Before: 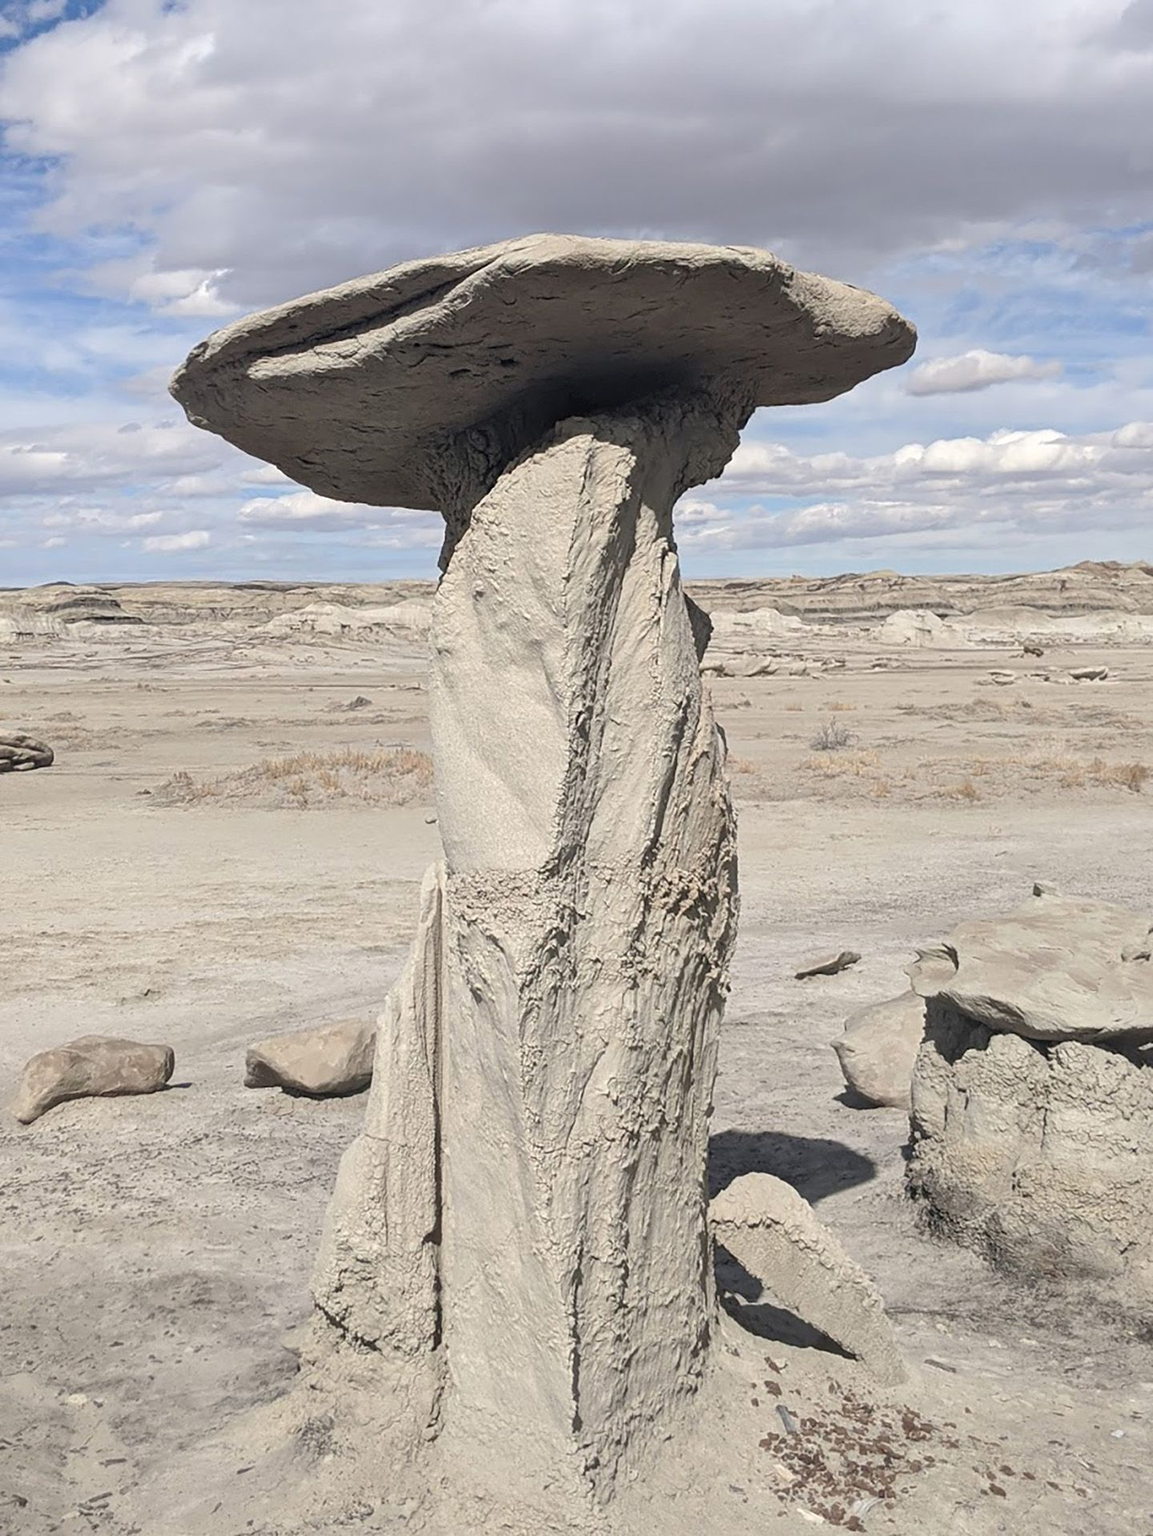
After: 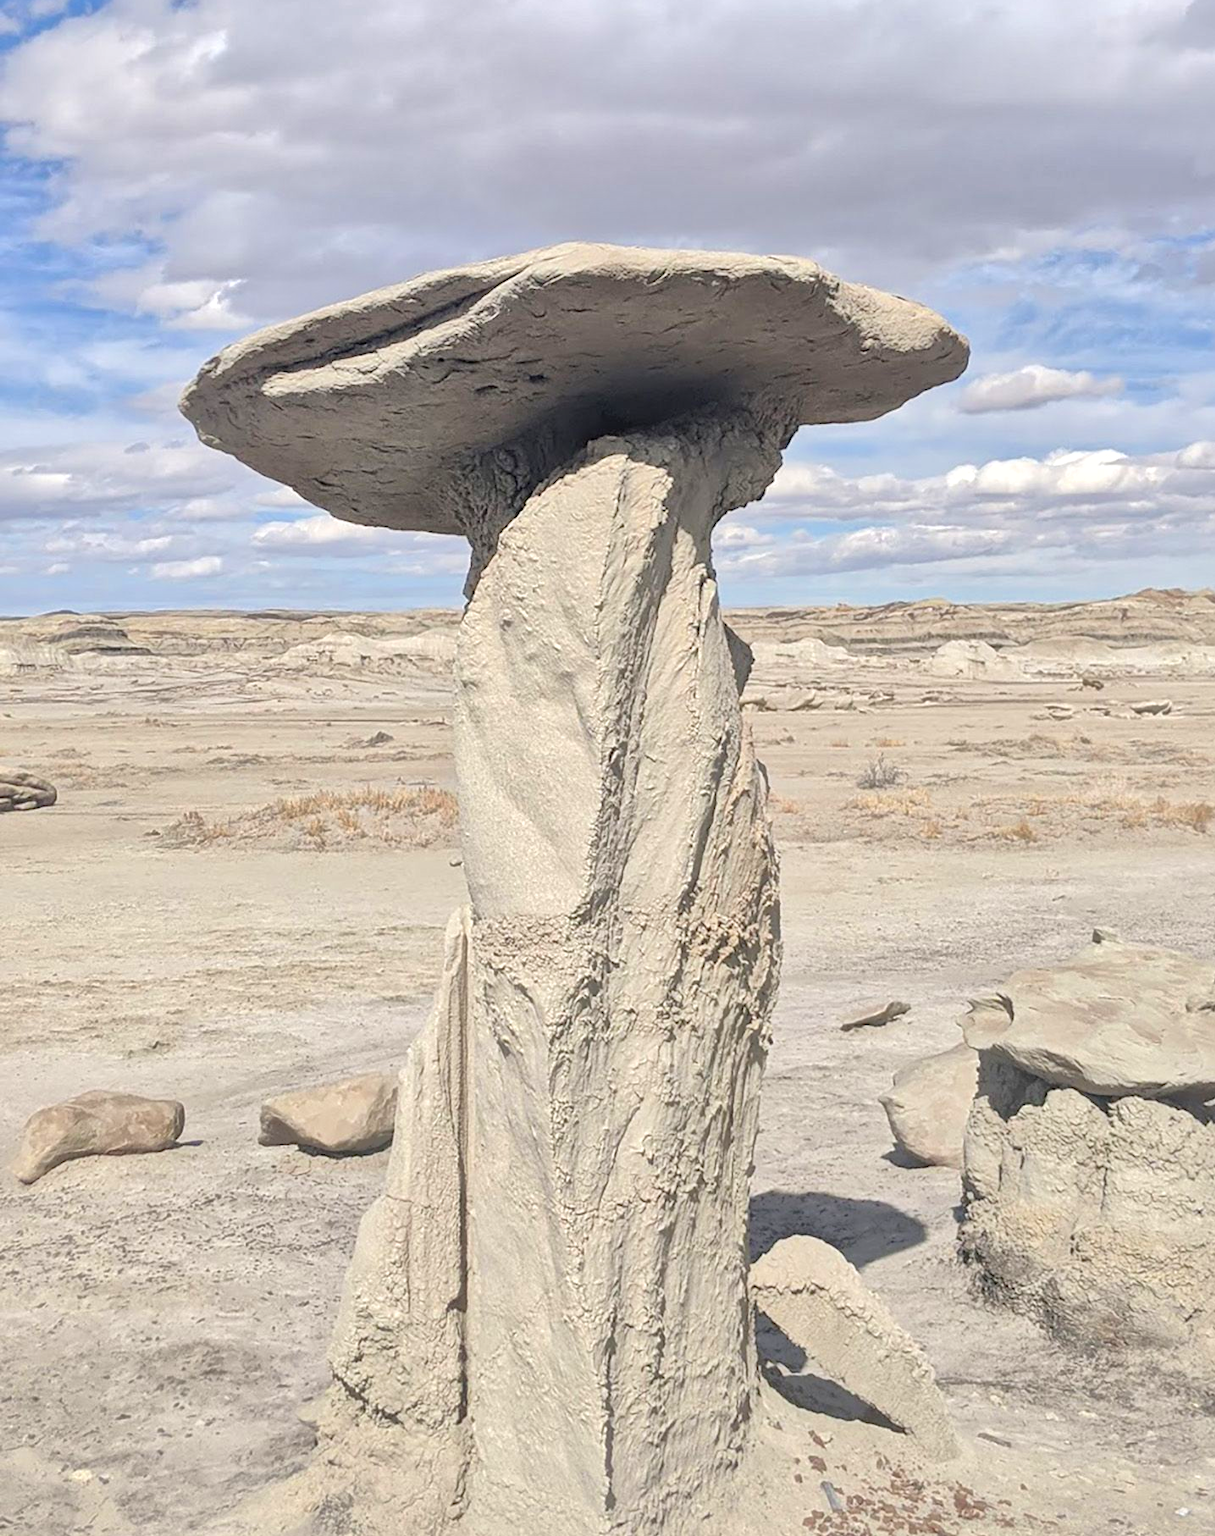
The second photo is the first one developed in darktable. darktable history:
tone equalizer: -7 EV 0.143 EV, -6 EV 0.591 EV, -5 EV 1.14 EV, -4 EV 1.29 EV, -3 EV 1.18 EV, -2 EV 0.6 EV, -1 EV 0.154 EV, edges refinement/feathering 500, mask exposure compensation -1.57 EV, preserve details guided filter
shadows and highlights: on, module defaults
crop: top 0.353%, right 0.261%, bottom 5.091%
